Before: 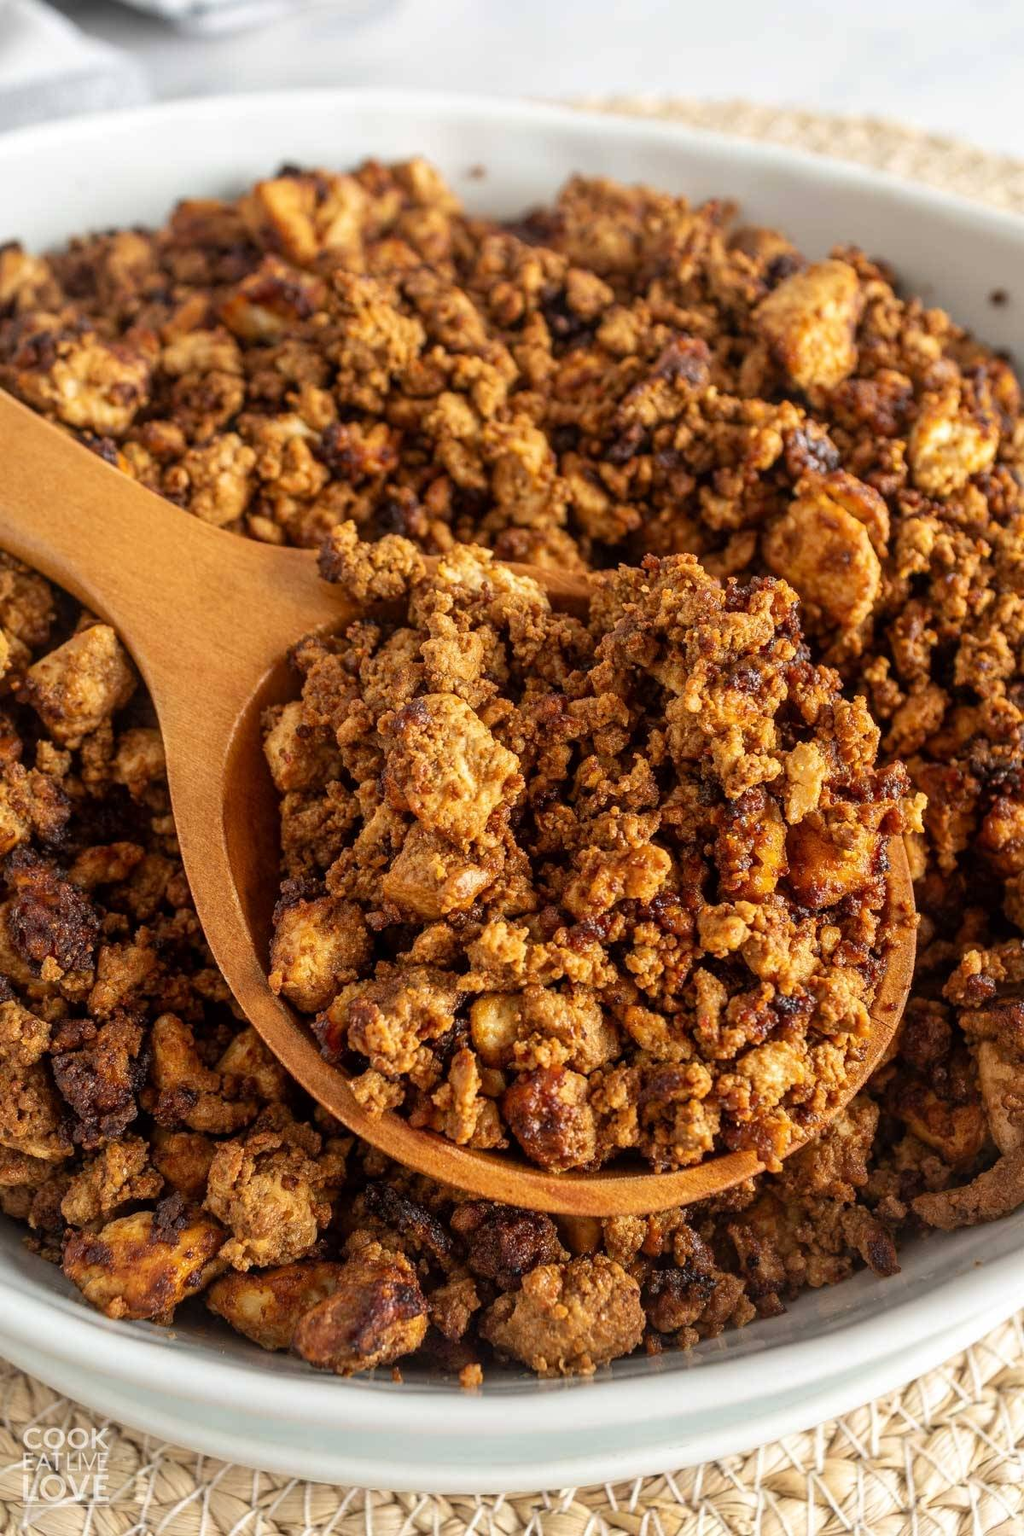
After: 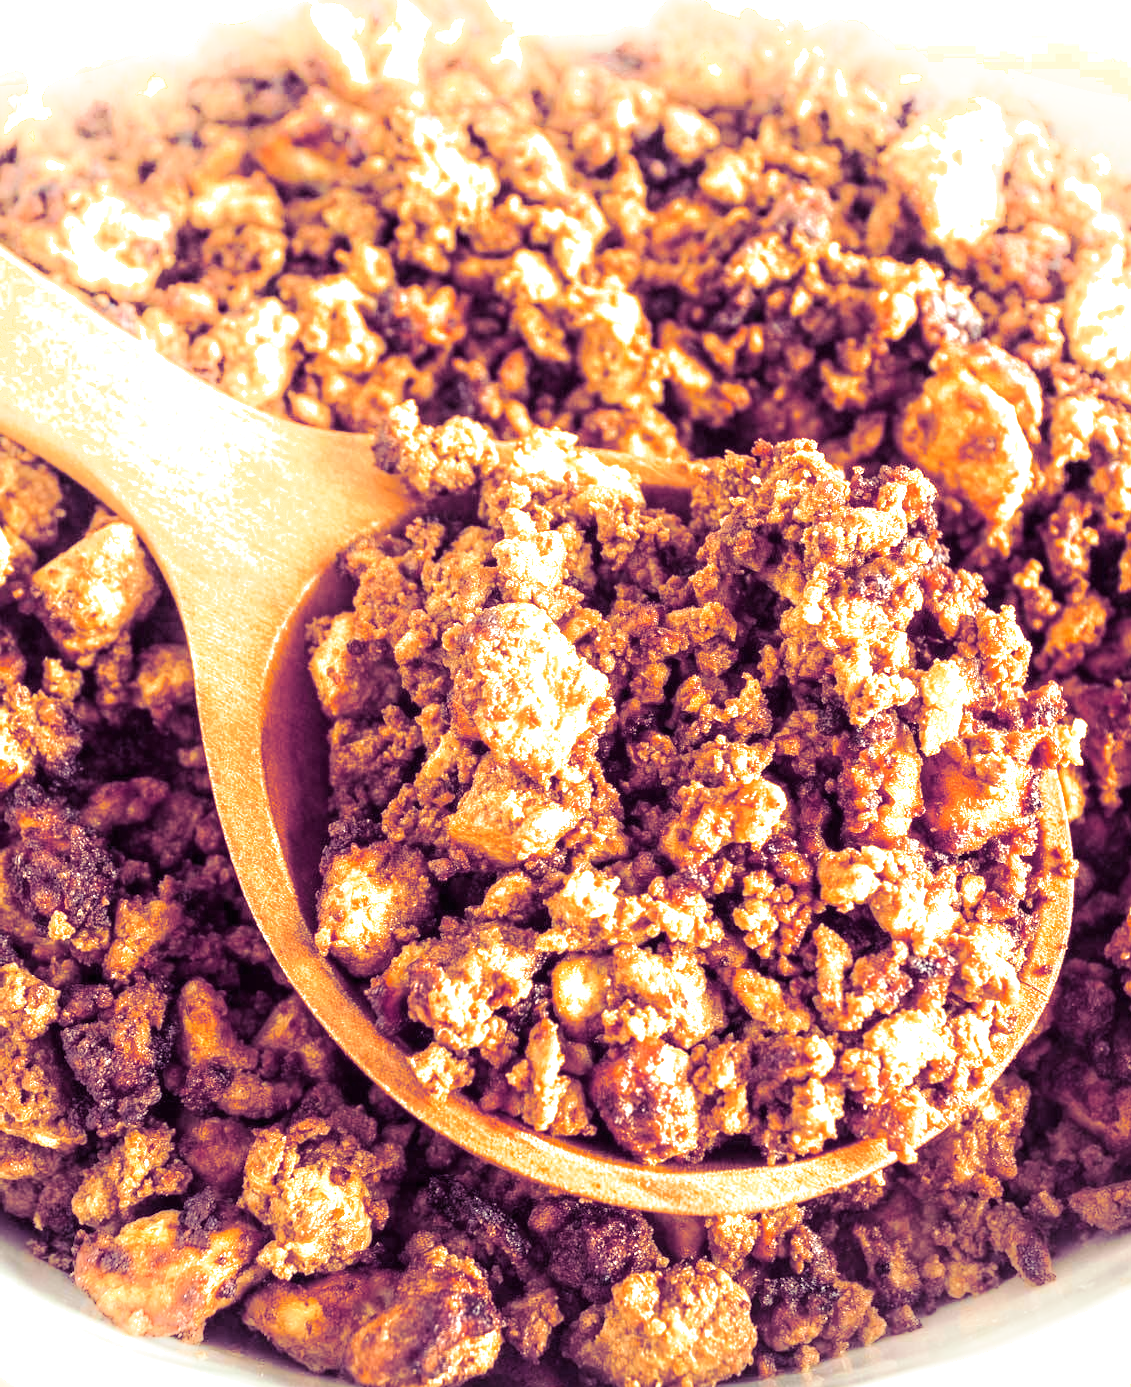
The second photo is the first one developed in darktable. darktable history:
shadows and highlights: highlights 70.7, soften with gaussian
exposure: black level correction 0, exposure 1.5 EV, compensate exposure bias true, compensate highlight preservation false
split-toning: shadows › hue 277.2°, shadows › saturation 0.74
crop and rotate: angle 0.03°, top 11.643%, right 5.651%, bottom 11.189%
